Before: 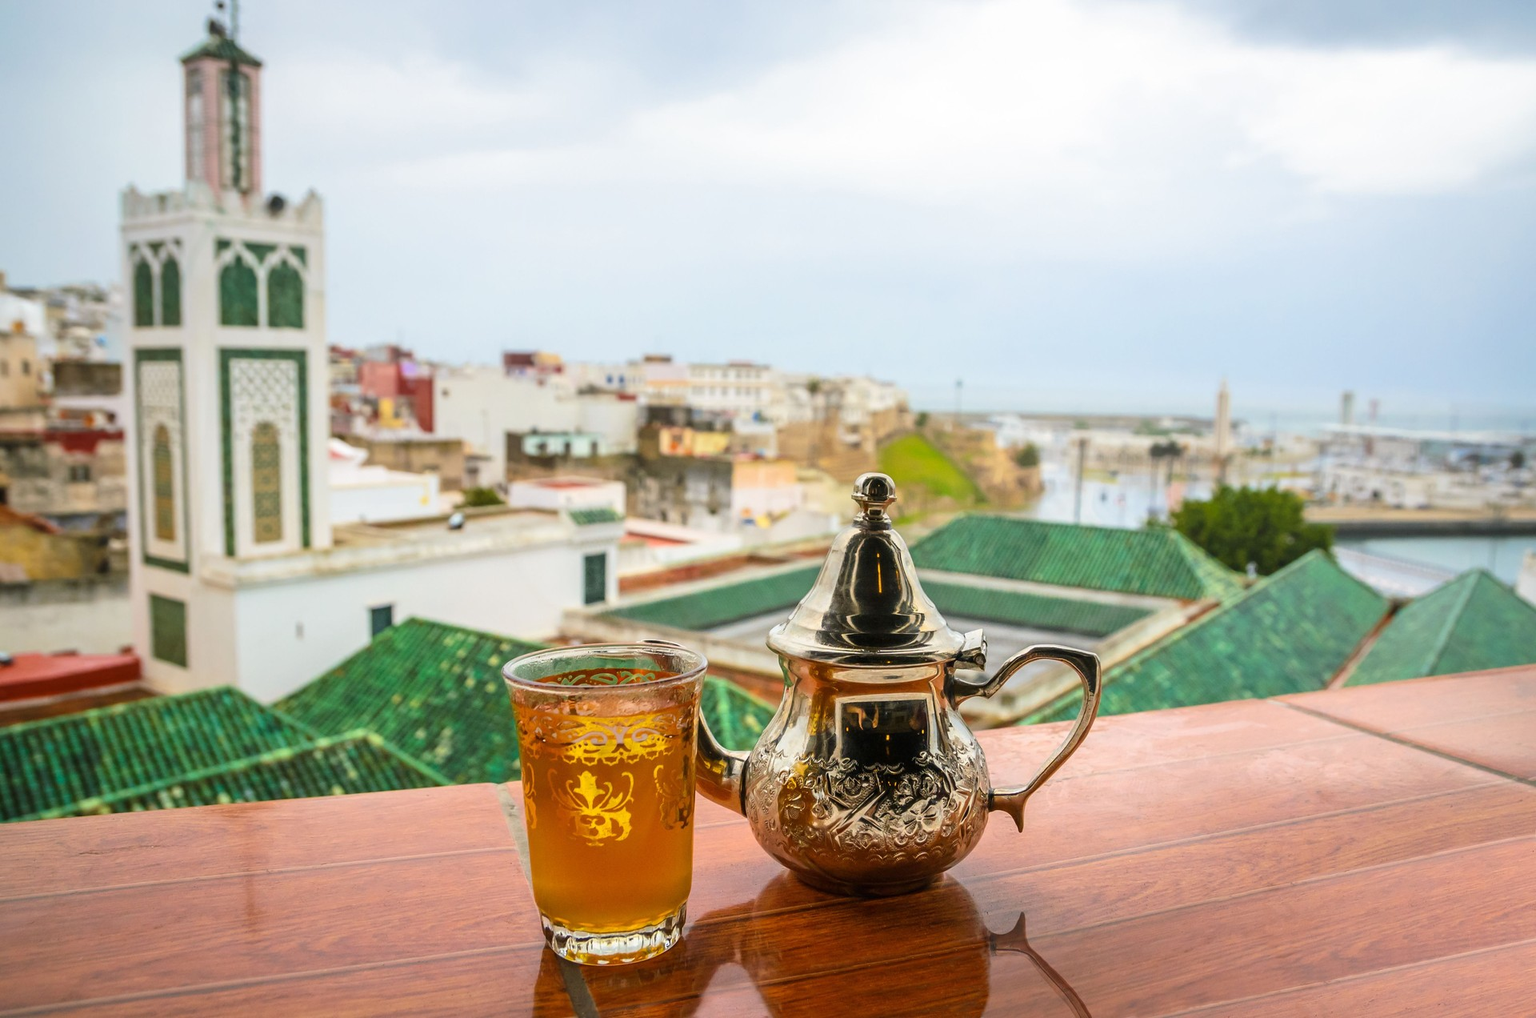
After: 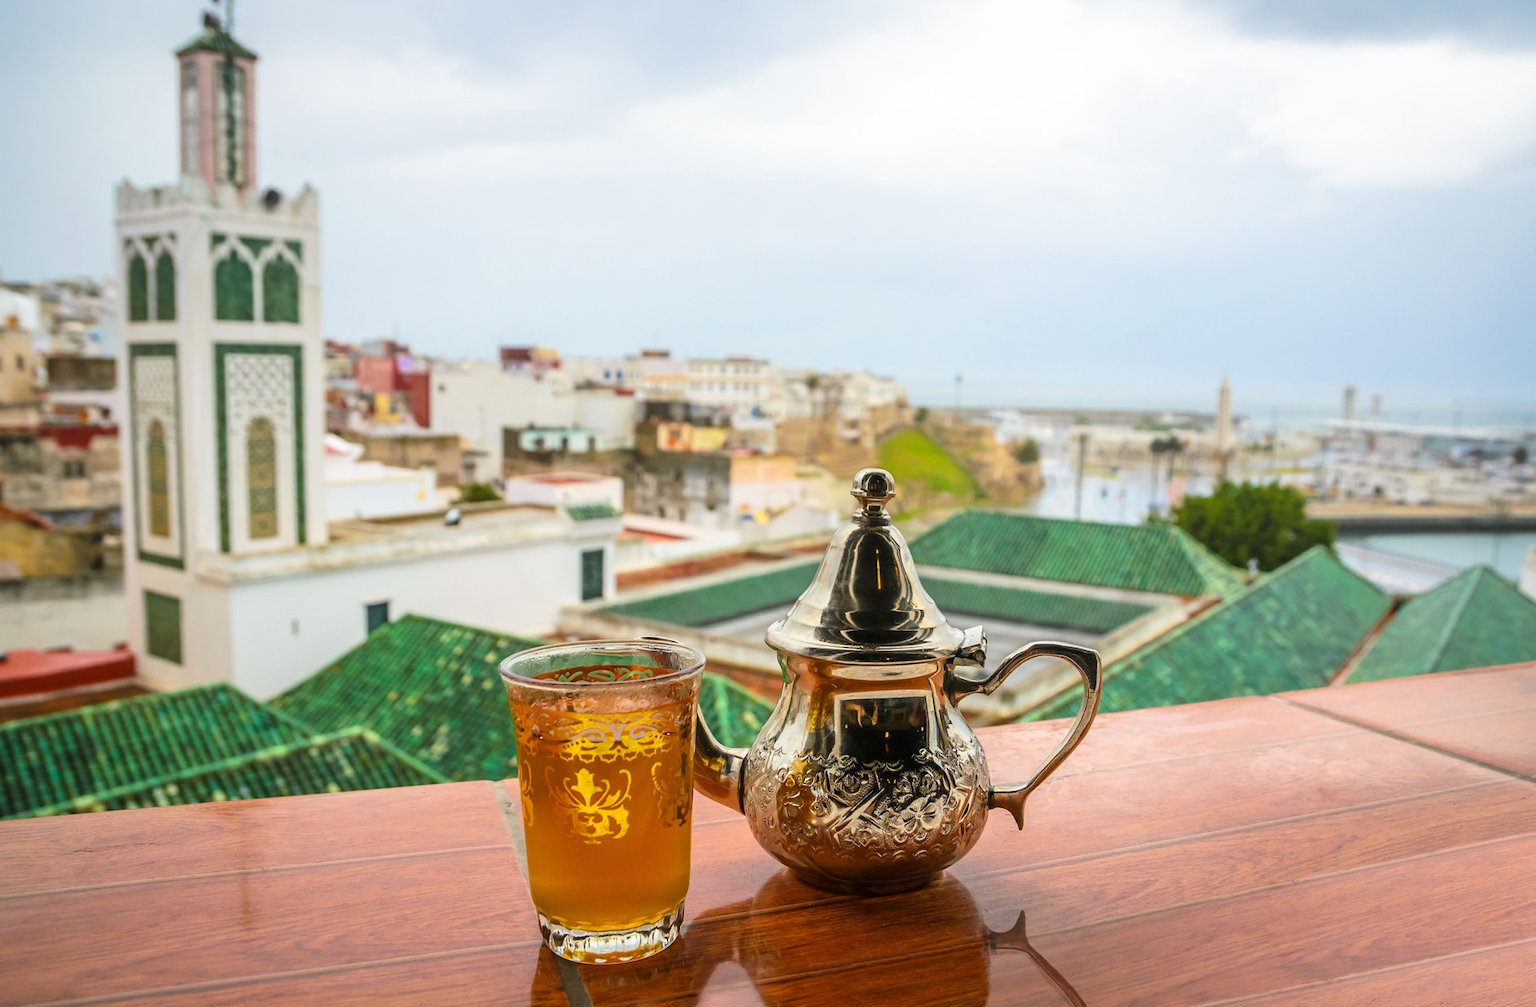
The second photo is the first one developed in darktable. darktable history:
crop: left 0.427%, top 0.767%, right 0.15%, bottom 0.874%
